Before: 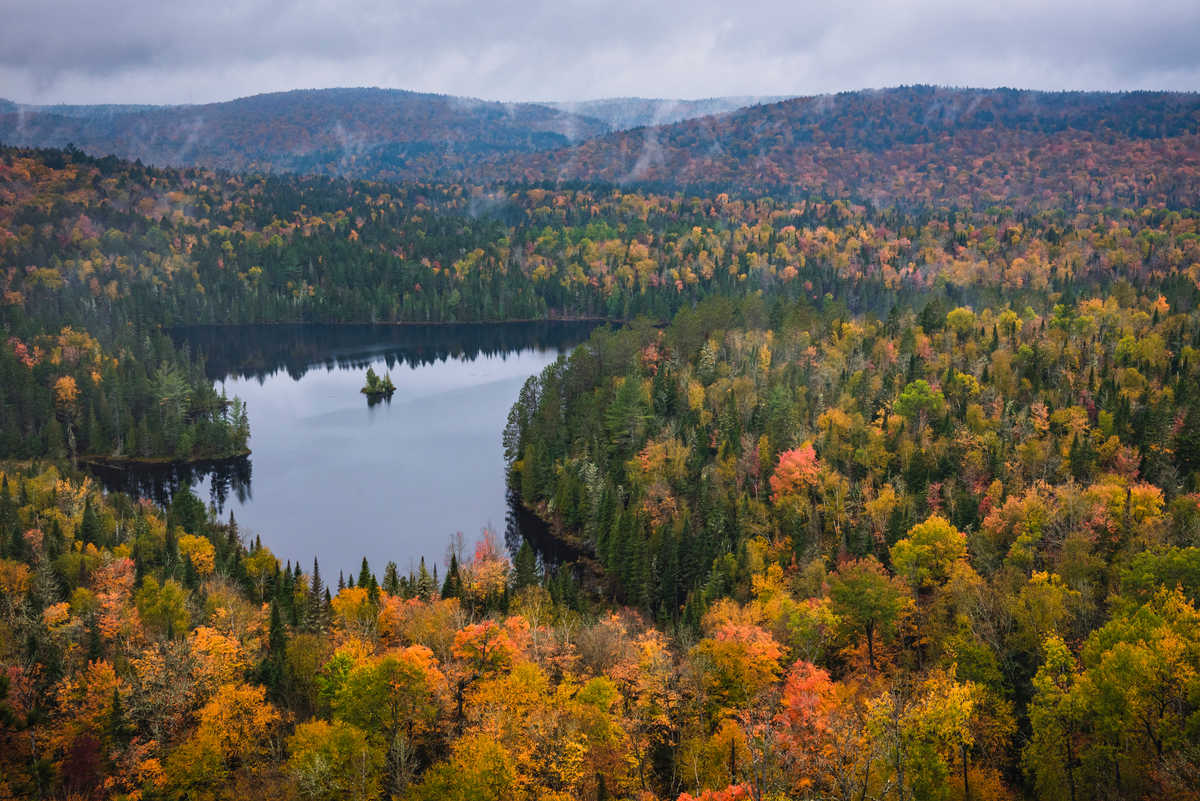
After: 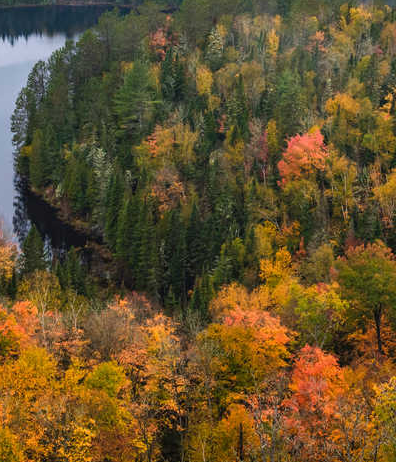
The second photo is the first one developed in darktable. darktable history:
crop: left 41.053%, top 39.35%, right 25.903%, bottom 2.932%
